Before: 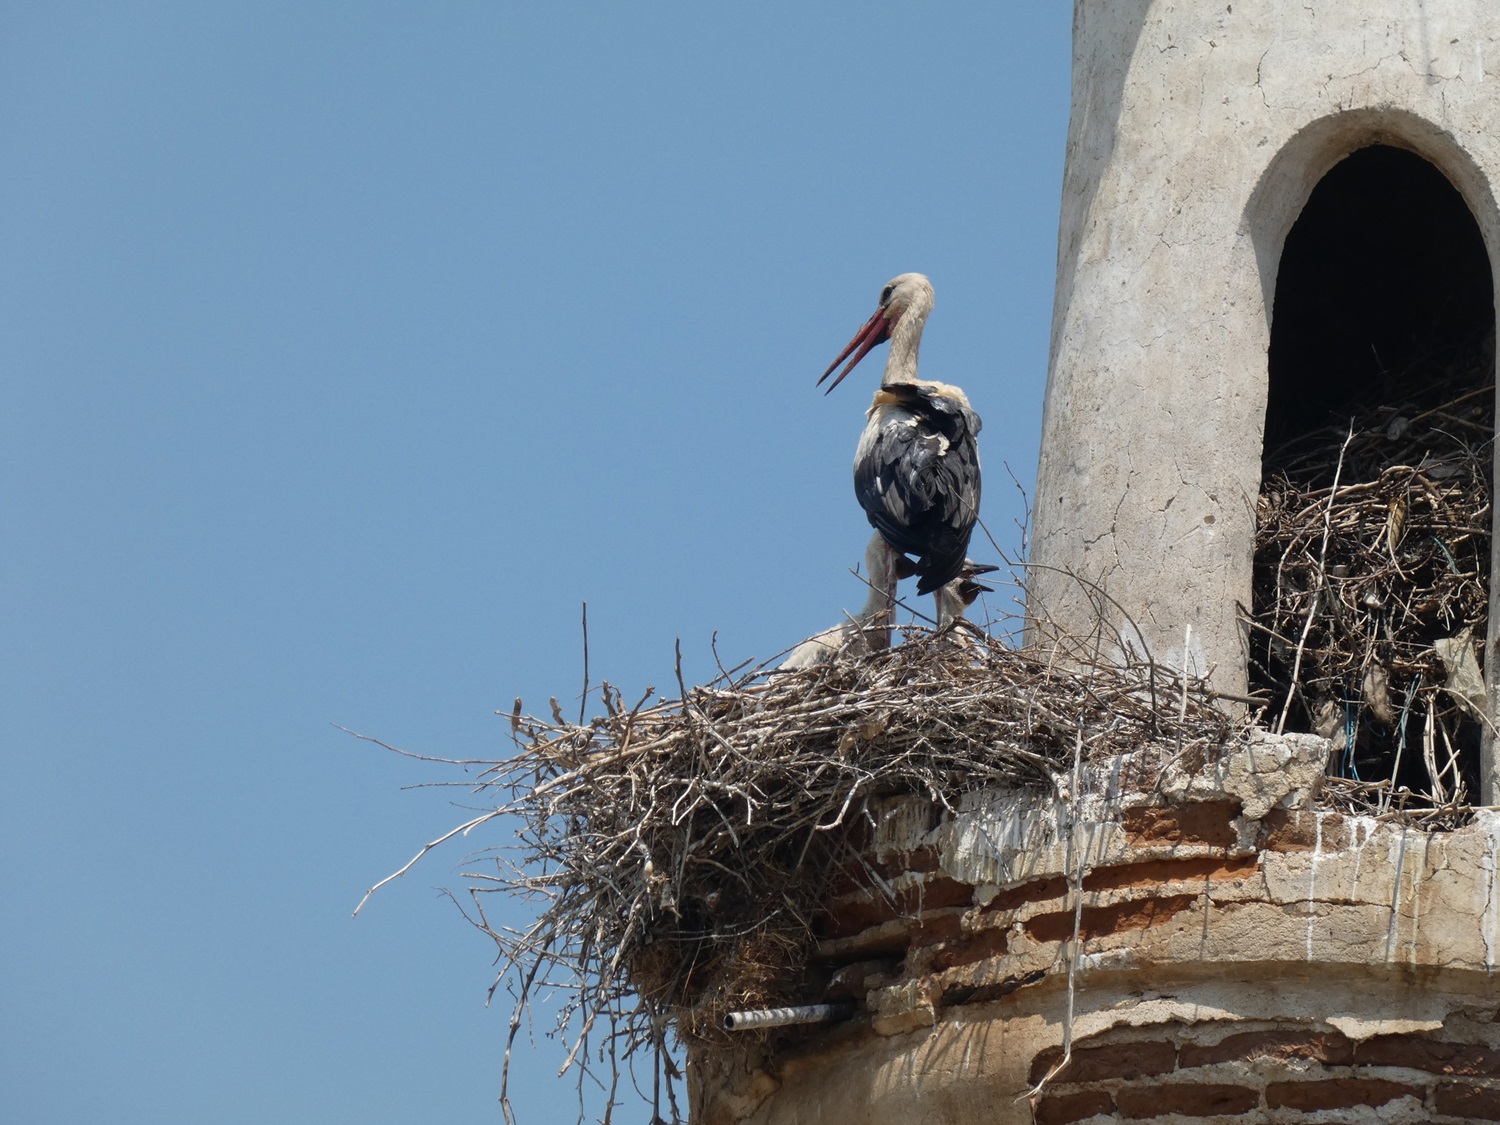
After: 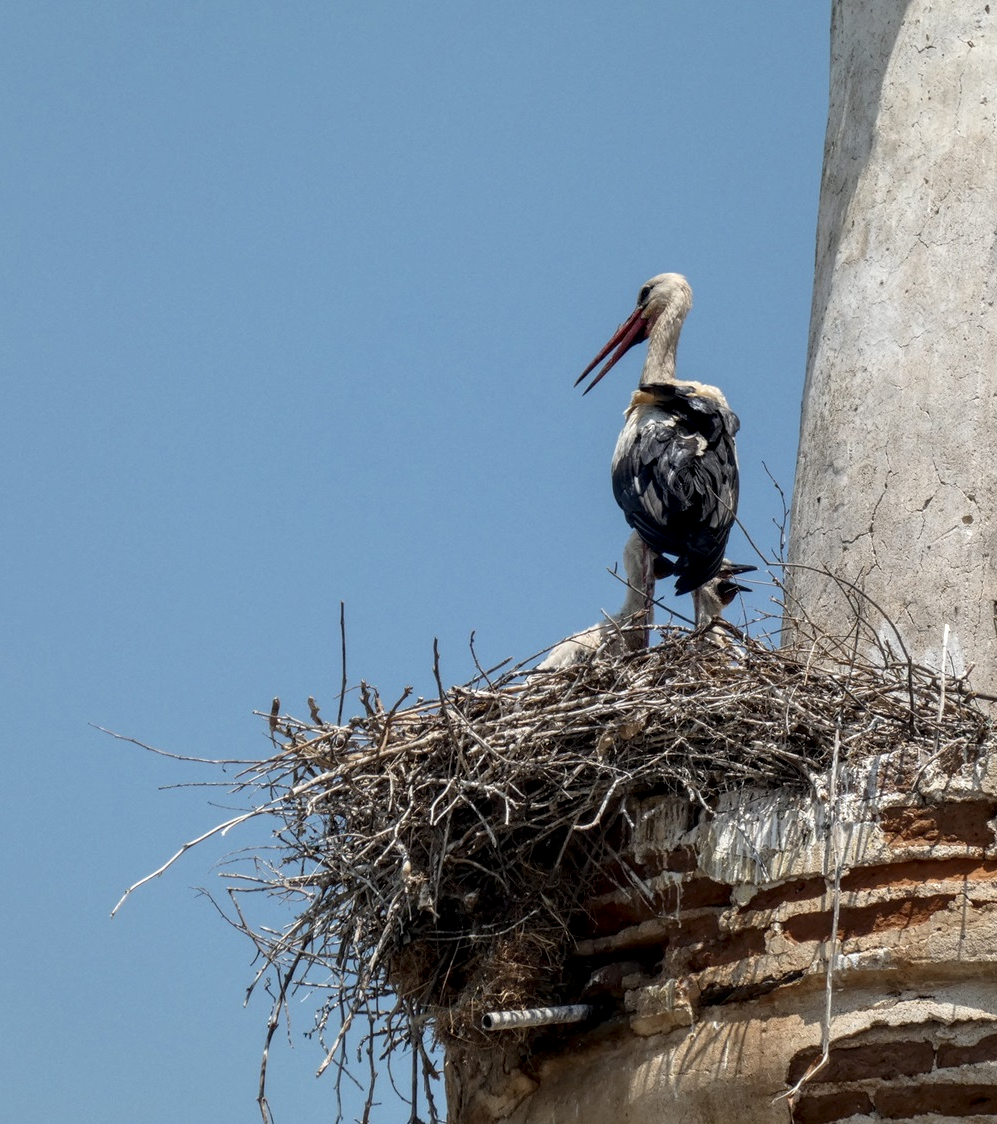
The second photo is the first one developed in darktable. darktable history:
local contrast: highlights 29%, detail 150%
crop and rotate: left 16.171%, right 17.317%
